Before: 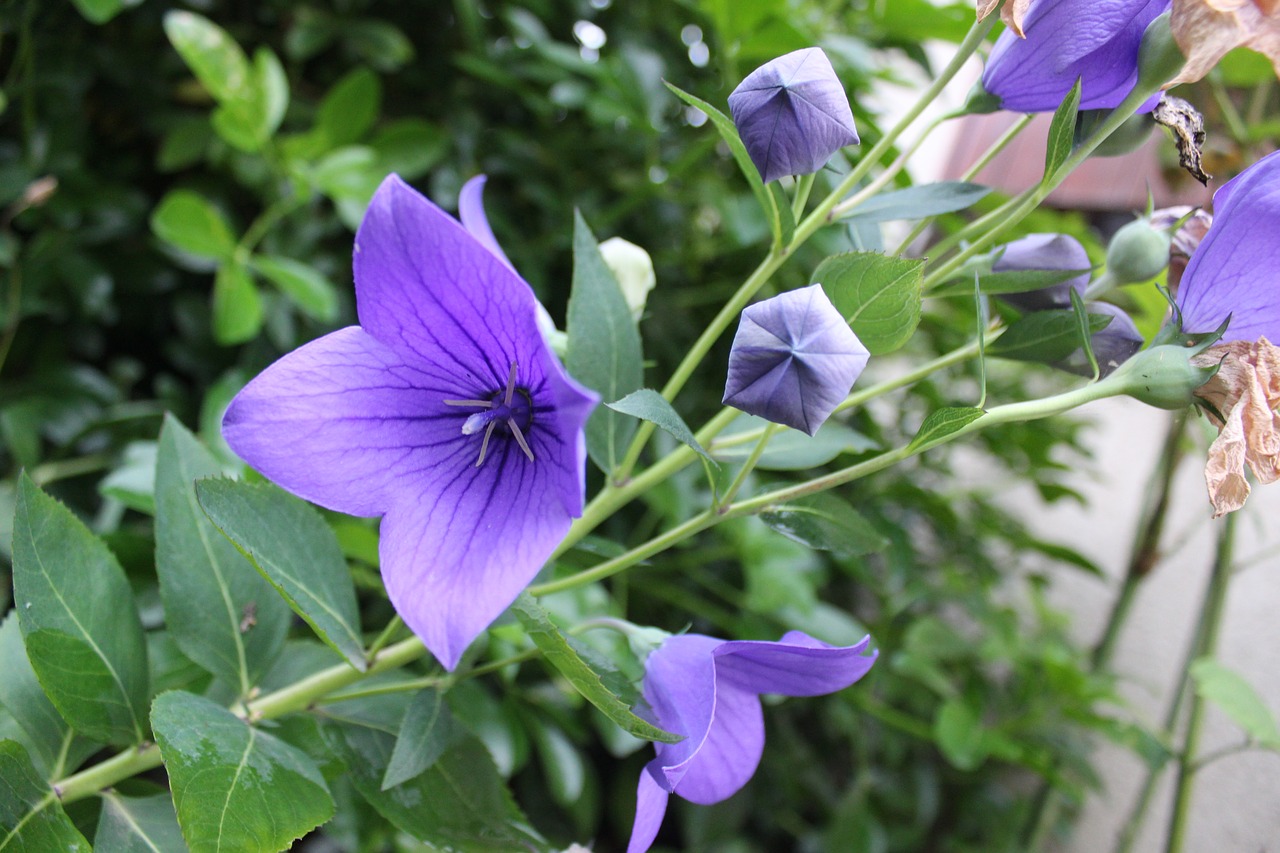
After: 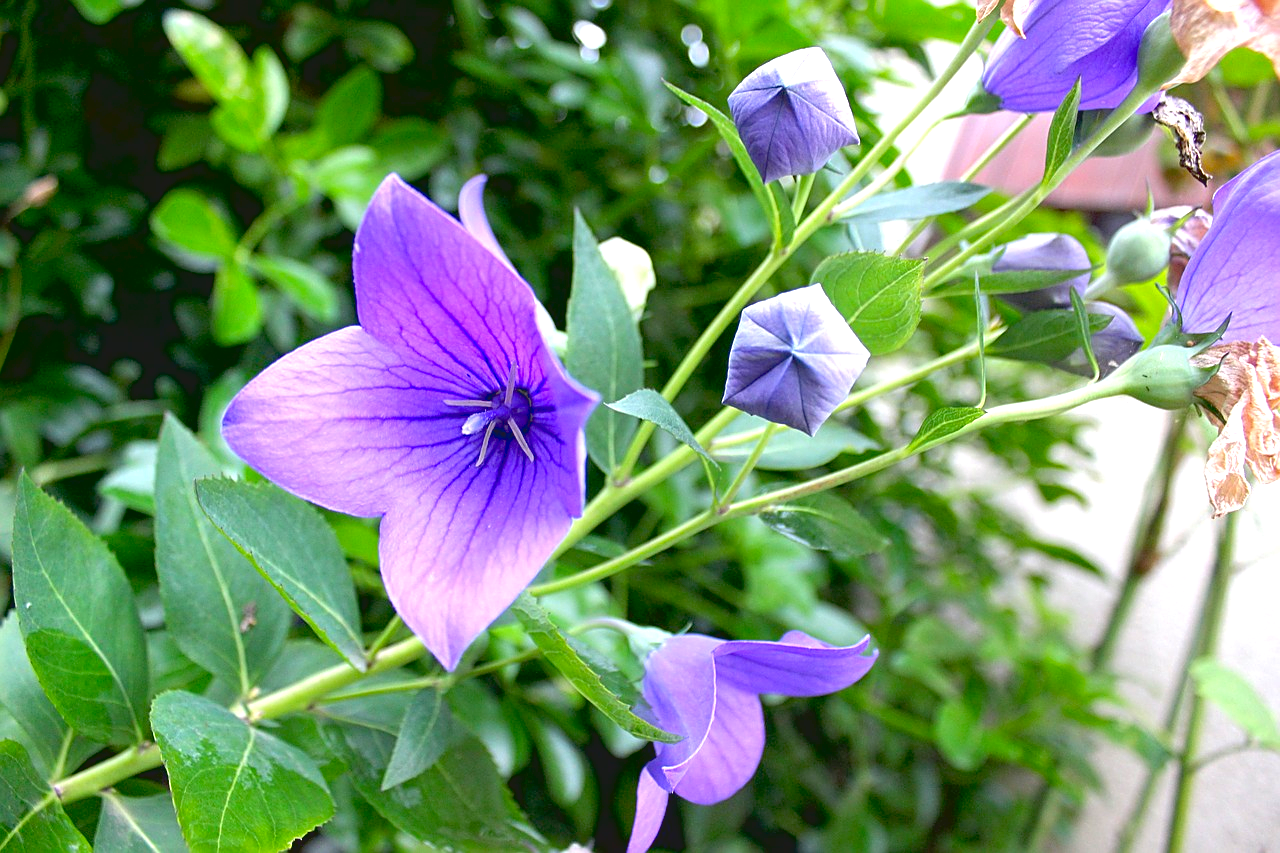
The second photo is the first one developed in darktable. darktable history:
exposure: black level correction 0.011, exposure 1.078 EV, compensate exposure bias true, compensate highlight preservation false
sharpen: on, module defaults
tone curve: curves: ch0 [(0, 0) (0.915, 0.89) (1, 1)], color space Lab, linked channels, preserve colors none
contrast brightness saturation: contrast -0.182, saturation 0.185
